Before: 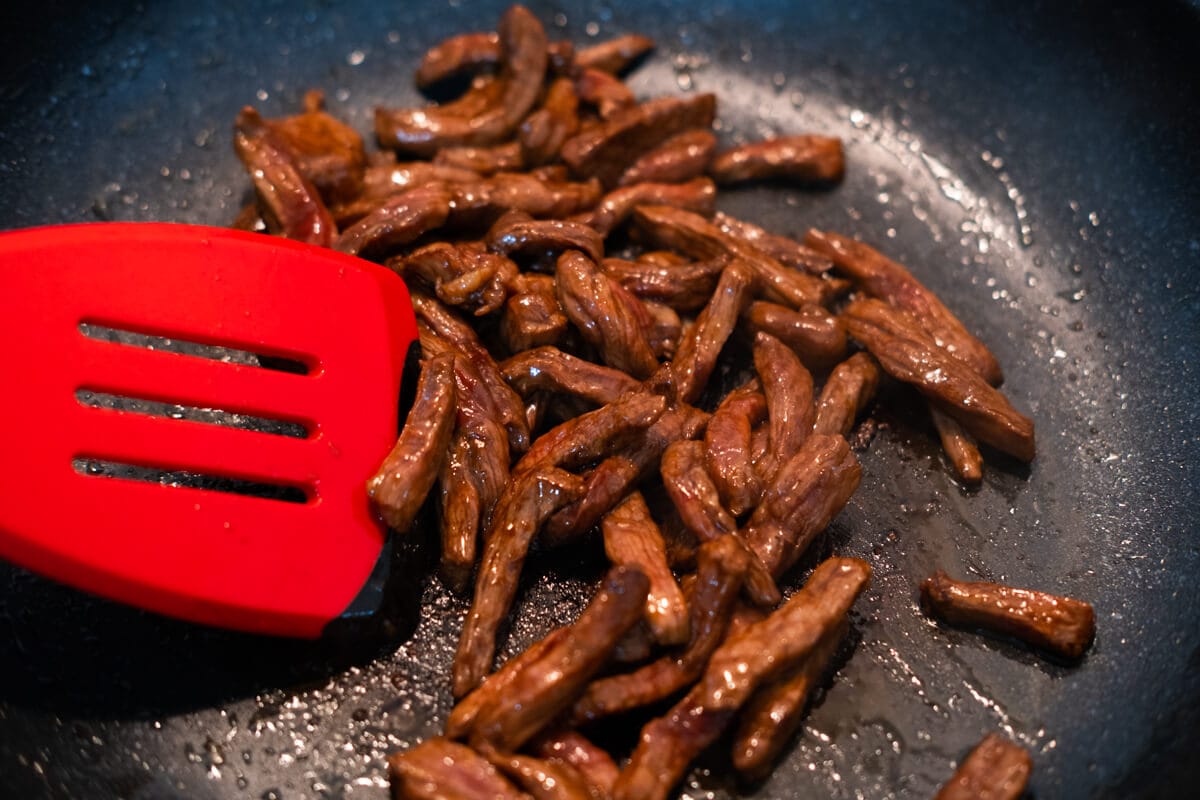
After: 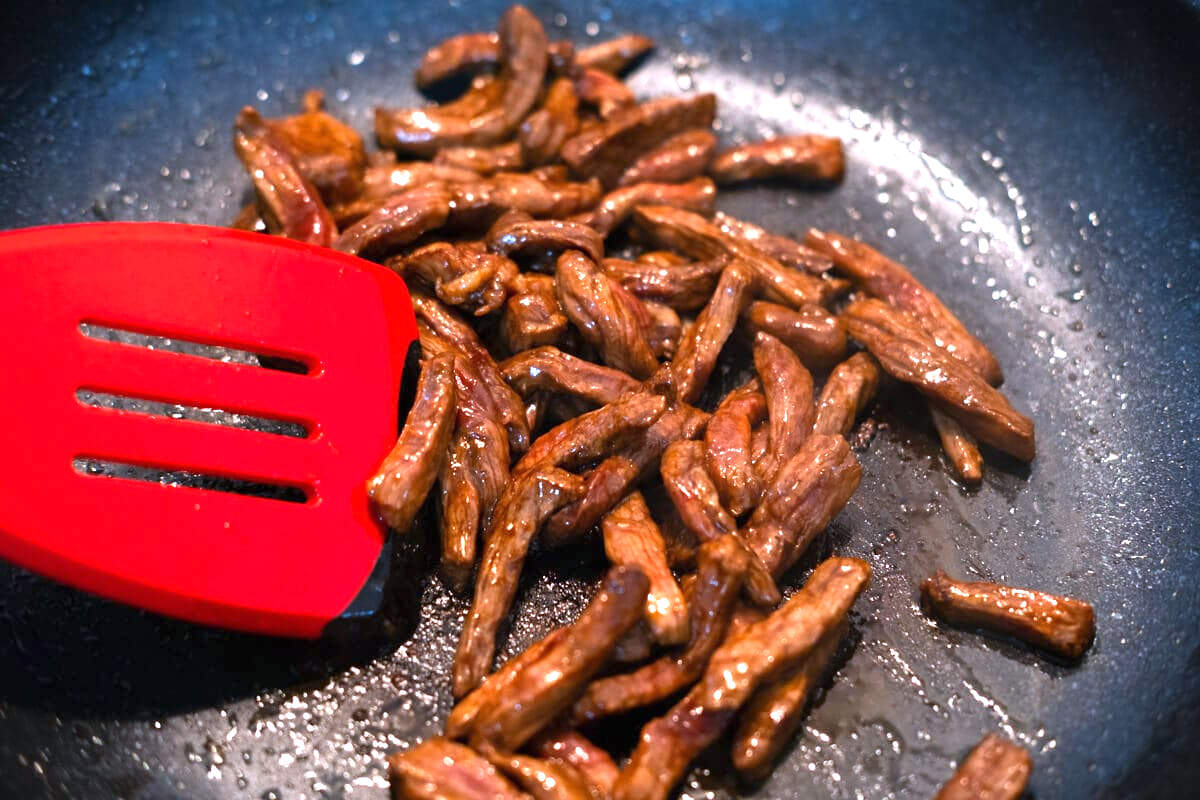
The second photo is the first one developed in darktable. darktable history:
exposure: black level correction 0, exposure 1.2 EV, compensate highlight preservation false
white balance: red 0.931, blue 1.11
